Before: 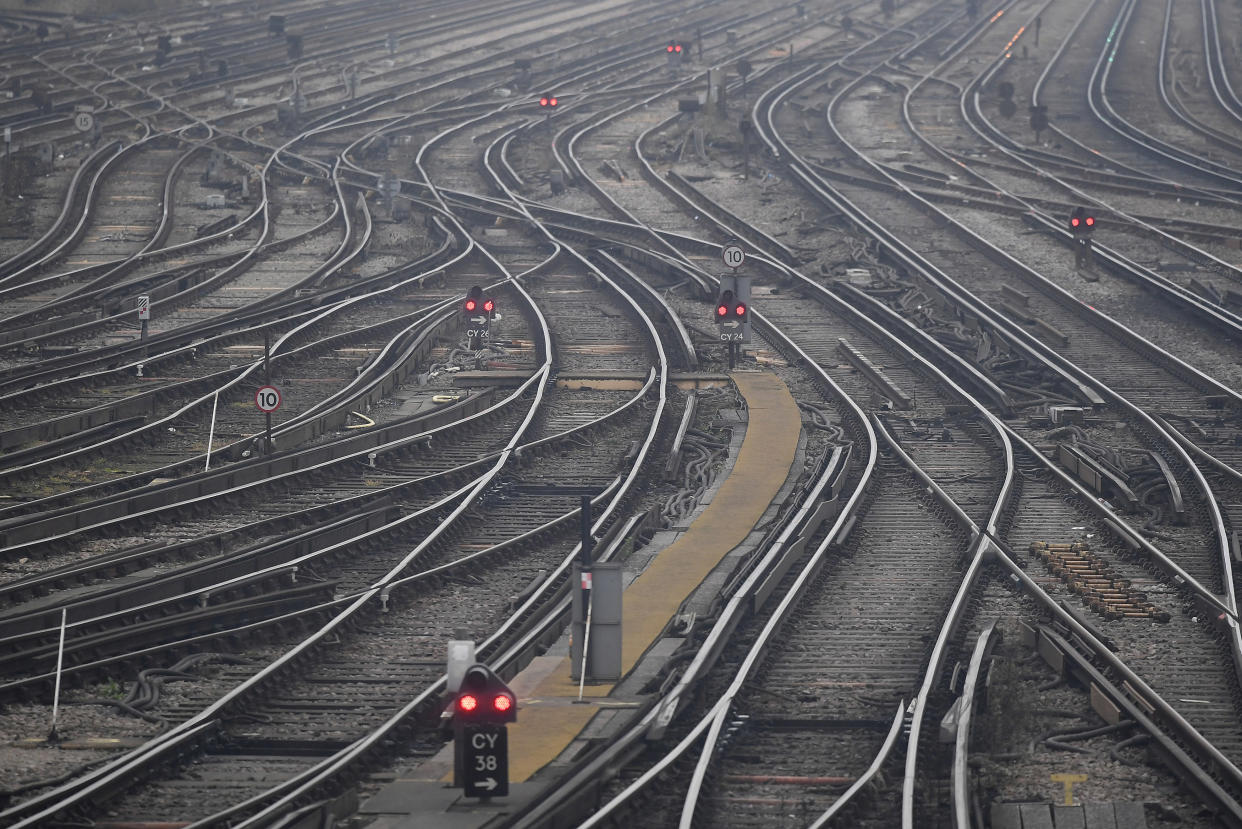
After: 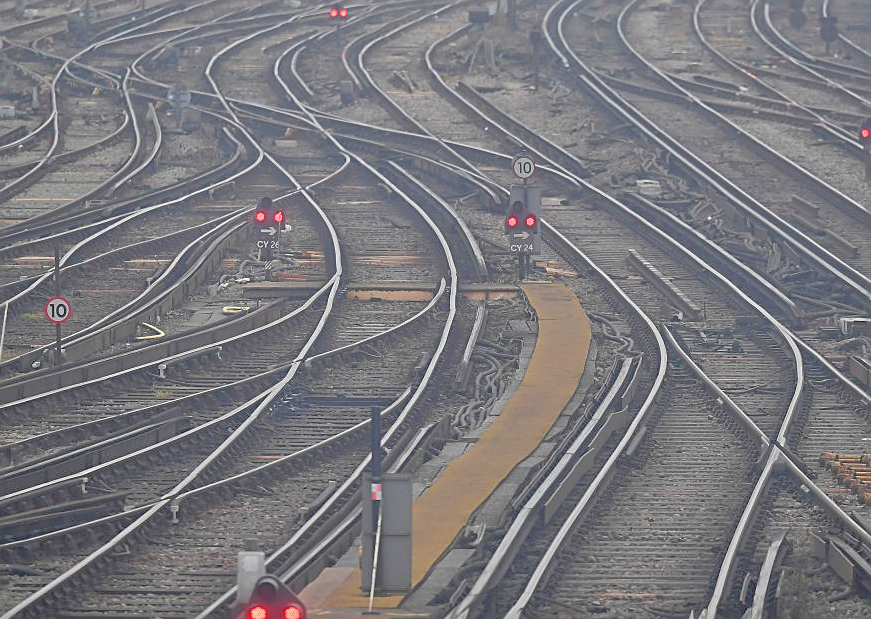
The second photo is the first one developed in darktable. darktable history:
crop and rotate: left 16.923%, top 10.743%, right 12.942%, bottom 14.56%
local contrast: detail 72%
sharpen: on, module defaults
shadows and highlights: shadows -40.03, highlights 64.13, soften with gaussian
tone equalizer: -7 EV 0.149 EV, -6 EV 0.587 EV, -5 EV 1.13 EV, -4 EV 1.33 EV, -3 EV 1.13 EV, -2 EV 0.6 EV, -1 EV 0.147 EV
exposure: compensate highlight preservation false
